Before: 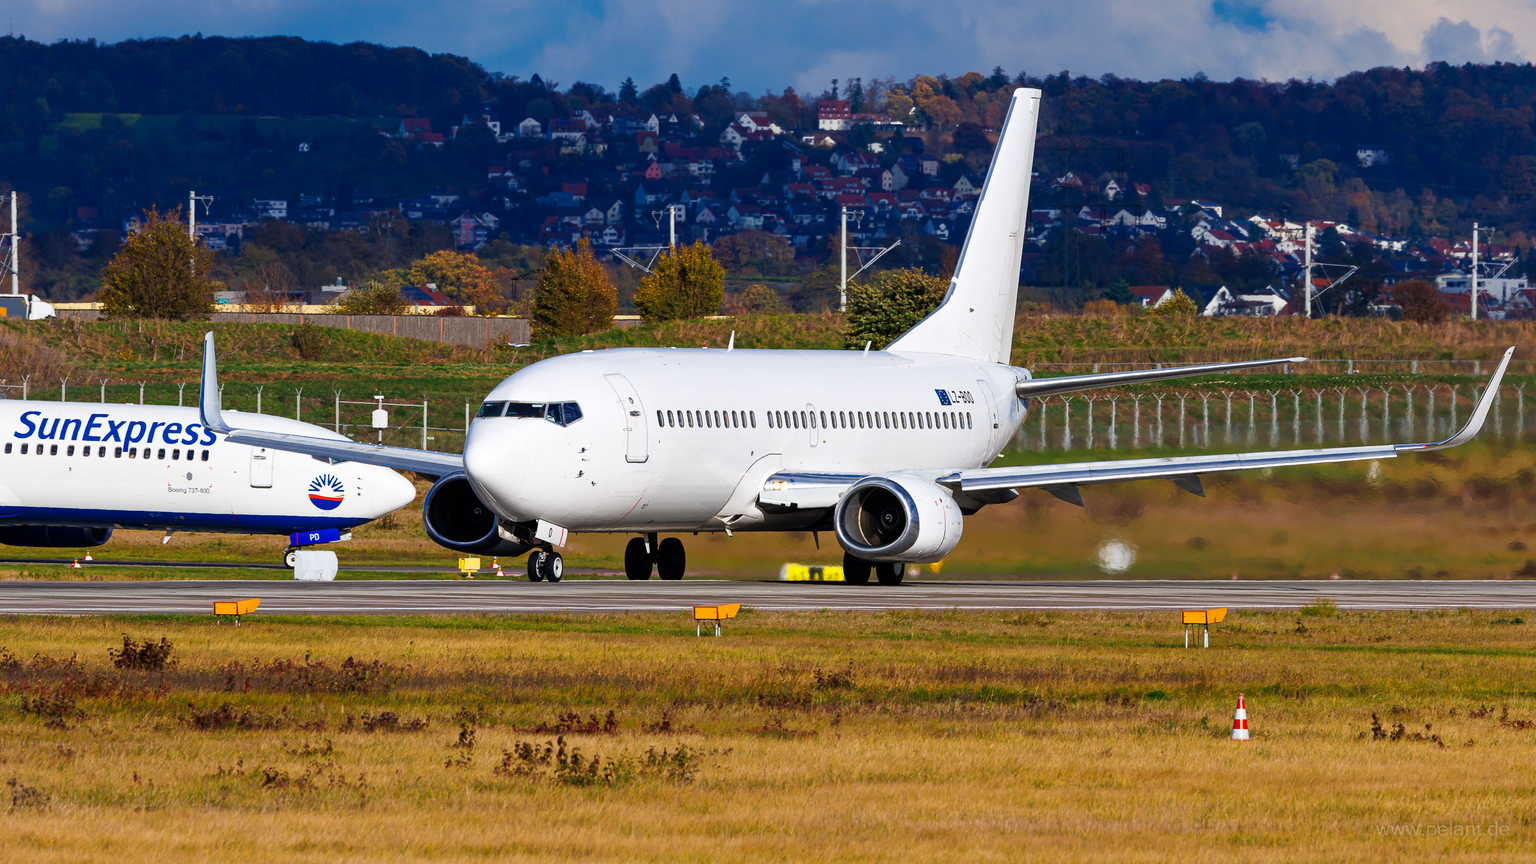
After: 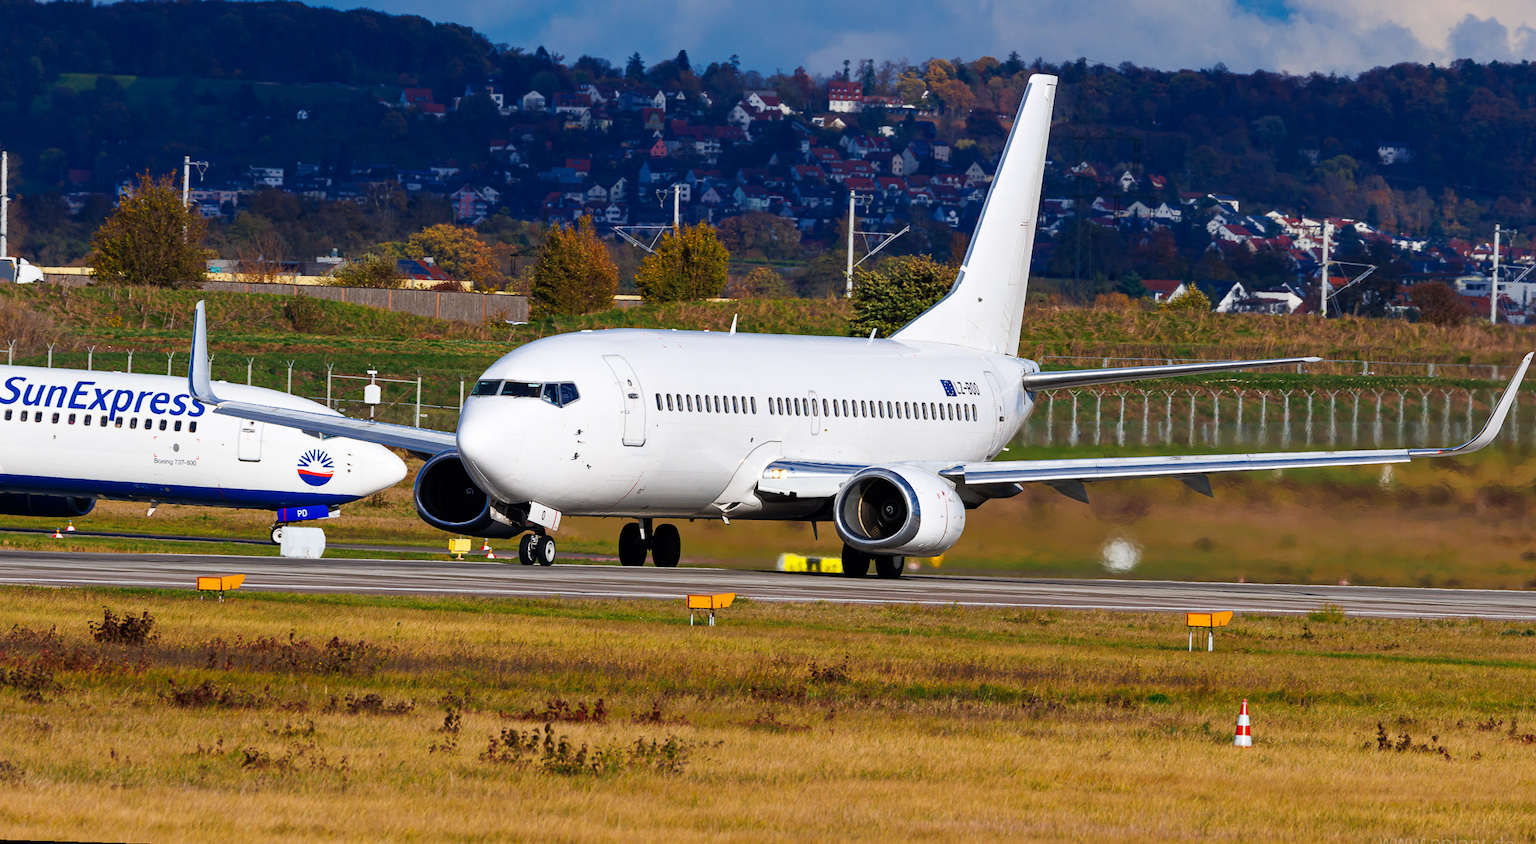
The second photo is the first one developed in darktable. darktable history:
crop: top 1.049%, right 0.001%
rotate and perspective: rotation 1.57°, crop left 0.018, crop right 0.982, crop top 0.039, crop bottom 0.961
tone equalizer: on, module defaults
